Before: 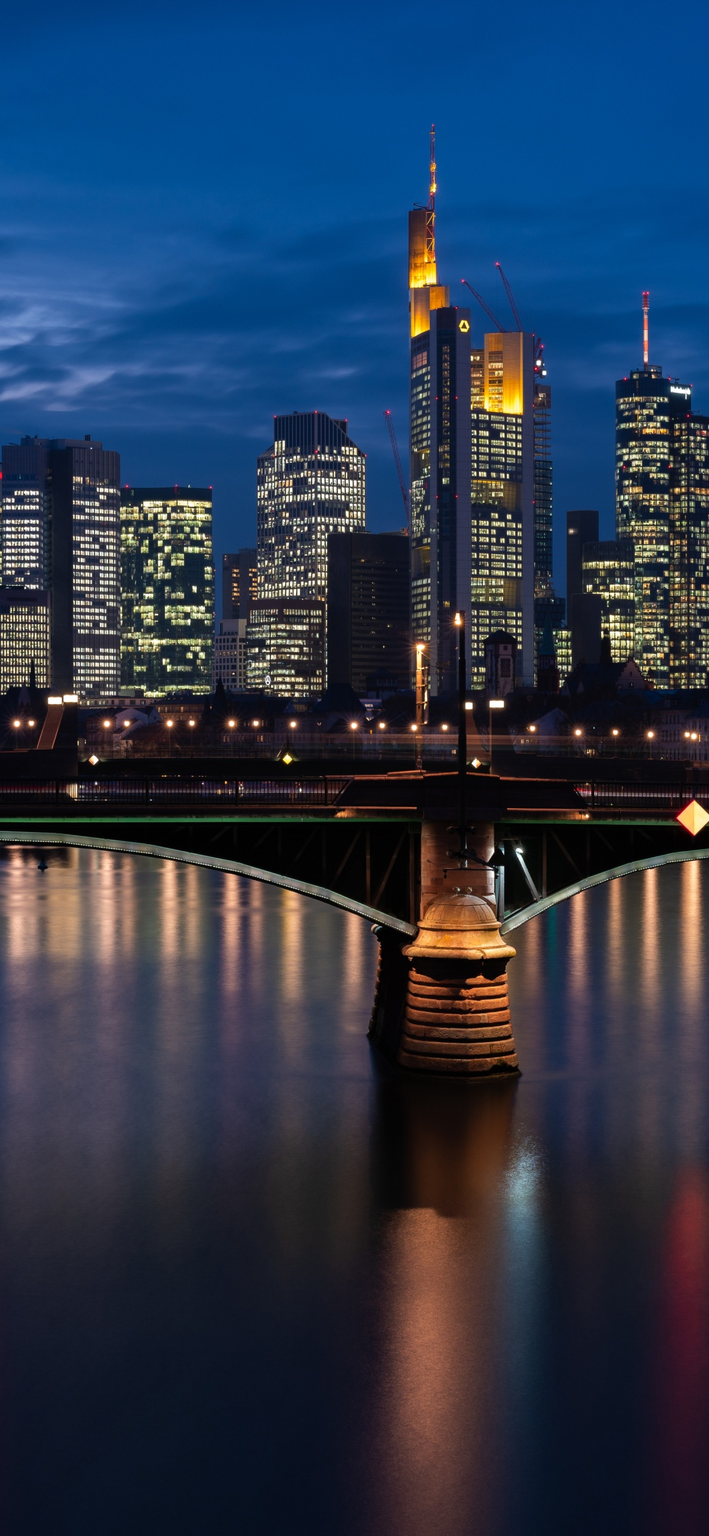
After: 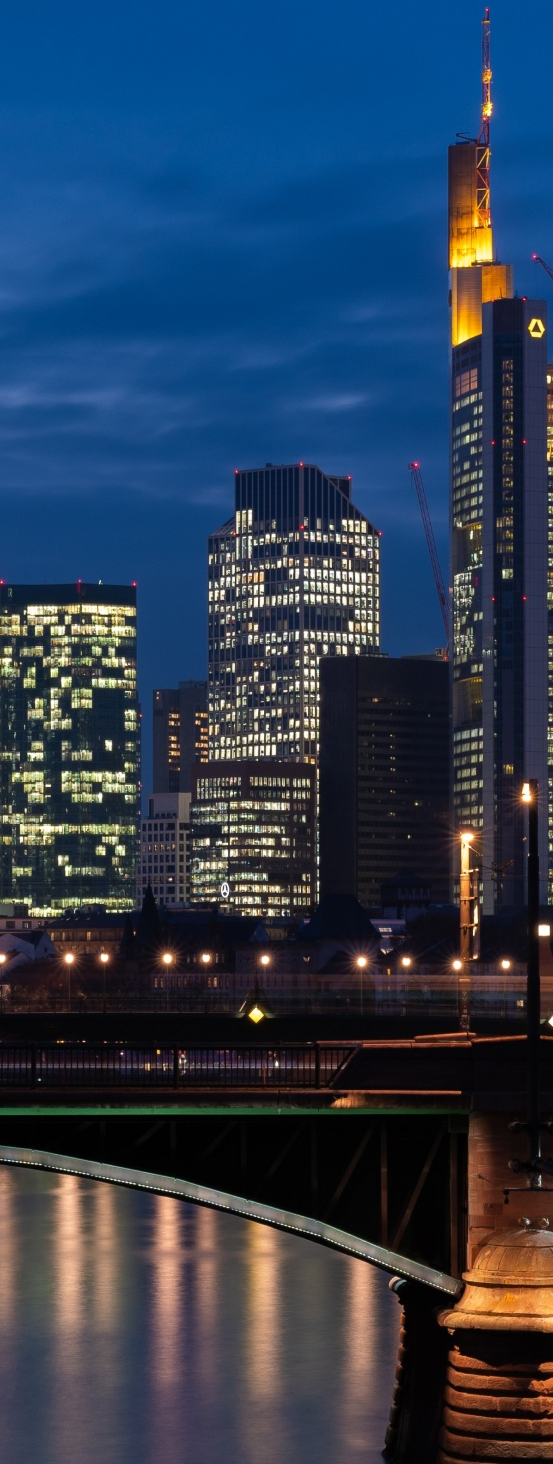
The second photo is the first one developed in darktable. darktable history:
crop: left 17.862%, top 7.763%, right 32.898%, bottom 32.119%
